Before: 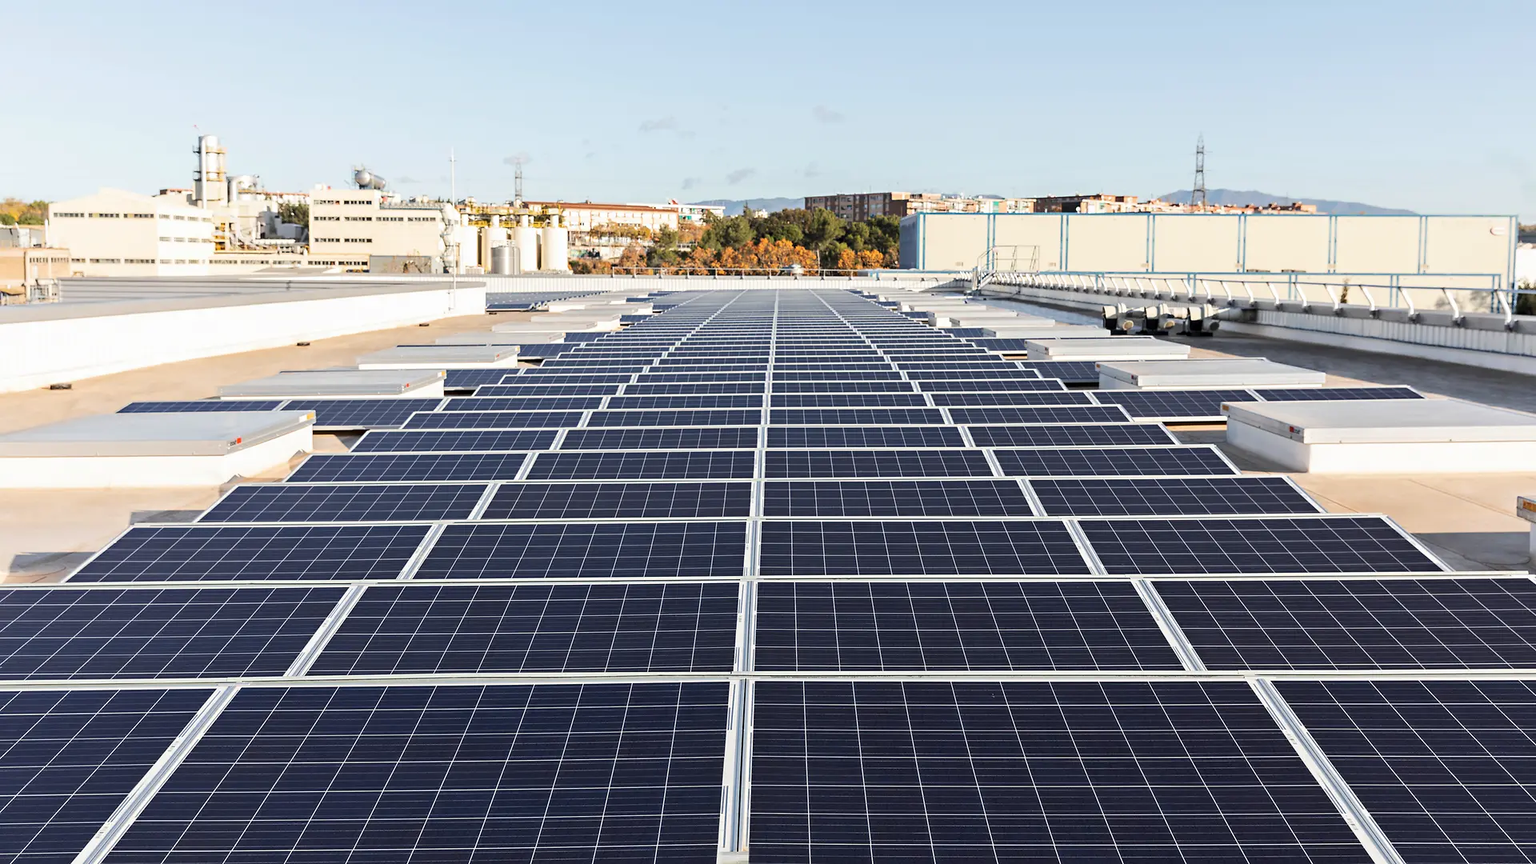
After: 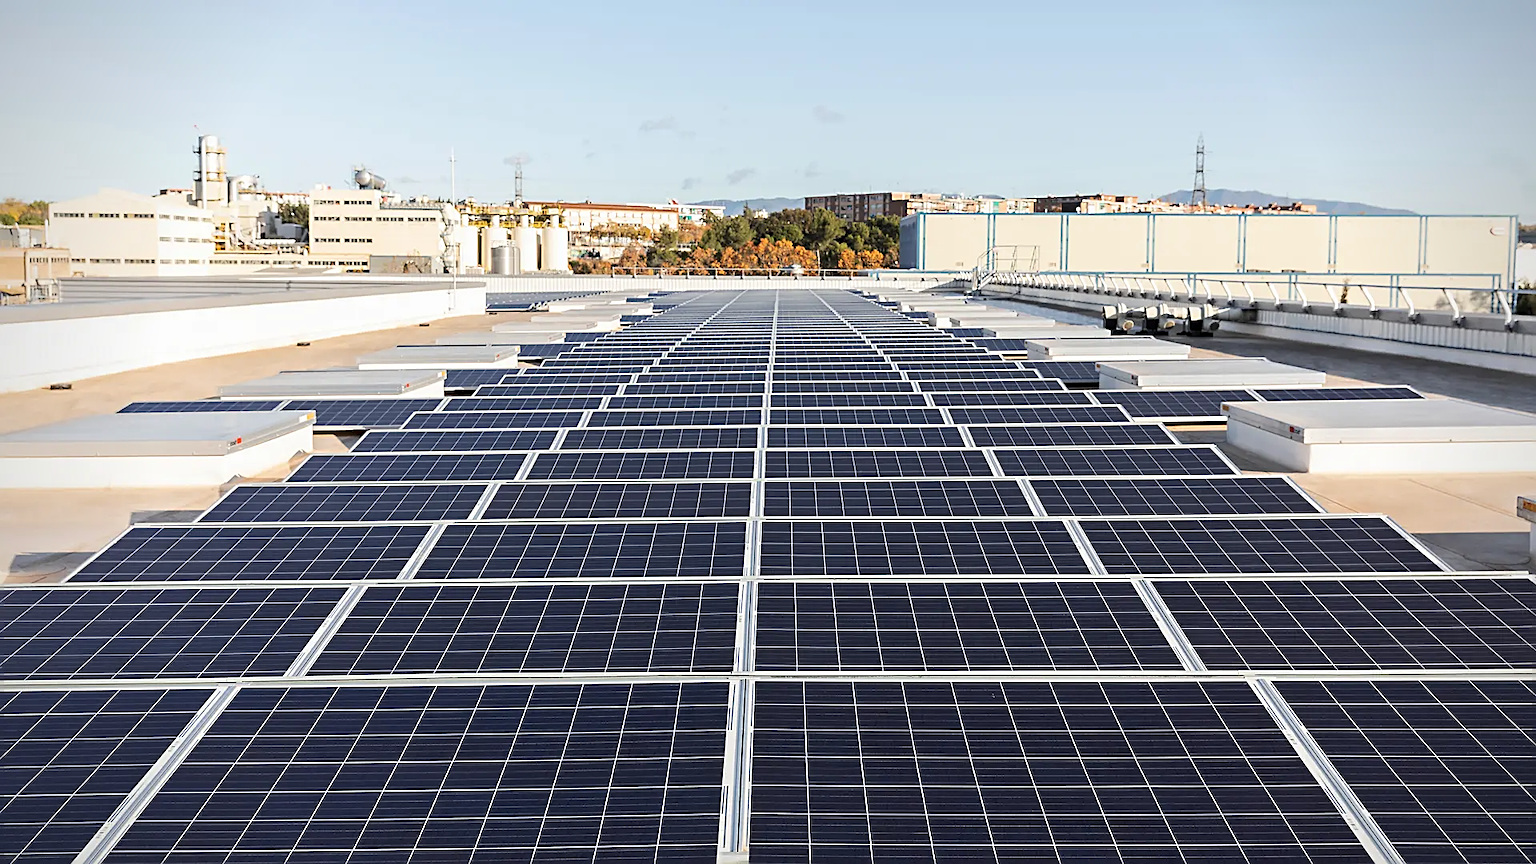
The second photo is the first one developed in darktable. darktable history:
vignetting: saturation -0.001
sharpen: on, module defaults
